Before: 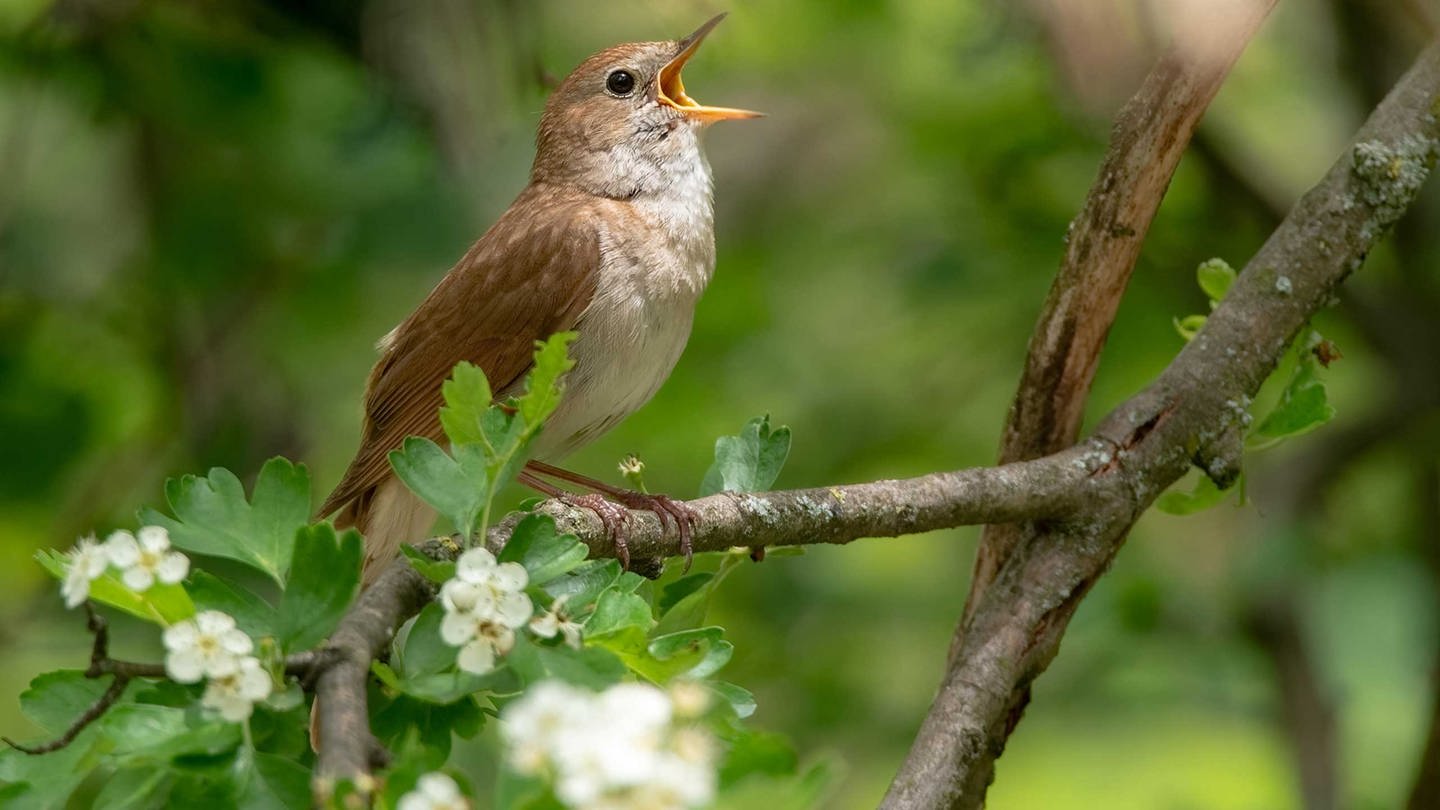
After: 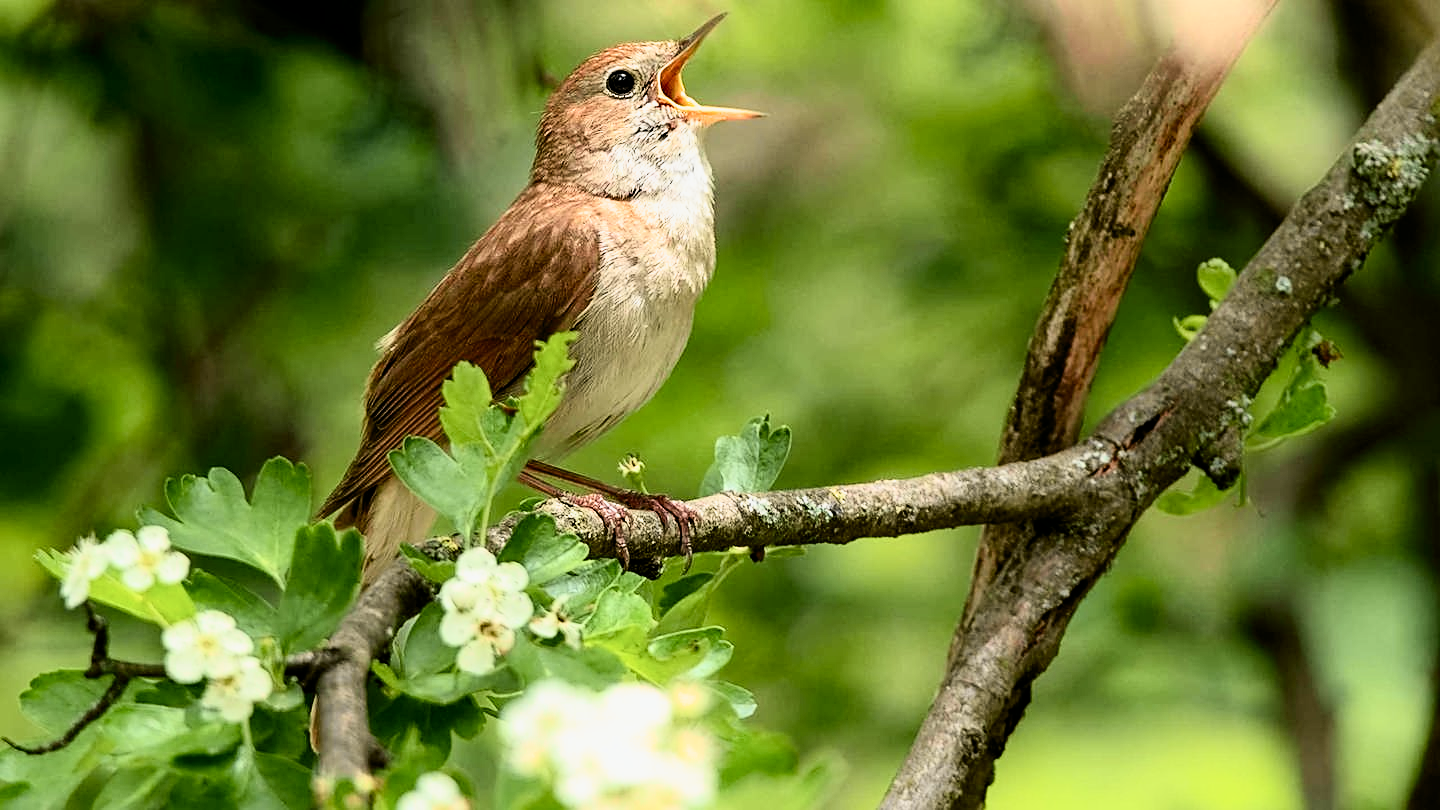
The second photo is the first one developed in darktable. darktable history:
tone curve: curves: ch0 [(0, 0) (0.131, 0.116) (0.316, 0.345) (0.501, 0.584) (0.629, 0.732) (0.812, 0.888) (1, 0.974)]; ch1 [(0, 0) (0.366, 0.367) (0.475, 0.462) (0.494, 0.496) (0.504, 0.499) (0.553, 0.584) (1, 1)]; ch2 [(0, 0) (0.333, 0.346) (0.375, 0.375) (0.424, 0.43) (0.476, 0.492) (0.502, 0.502) (0.533, 0.556) (0.566, 0.599) (0.614, 0.653) (1, 1)], color space Lab, independent channels, preserve colors none
exposure: exposure 0.202 EV, compensate exposure bias true, compensate highlight preservation false
filmic rgb: black relative exposure -8.66 EV, white relative exposure 2.71 EV, threshold 3.04 EV, target black luminance 0%, hardness 6.27, latitude 76.58%, contrast 1.328, shadows ↔ highlights balance -0.298%, enable highlight reconstruction true
sharpen: on, module defaults
